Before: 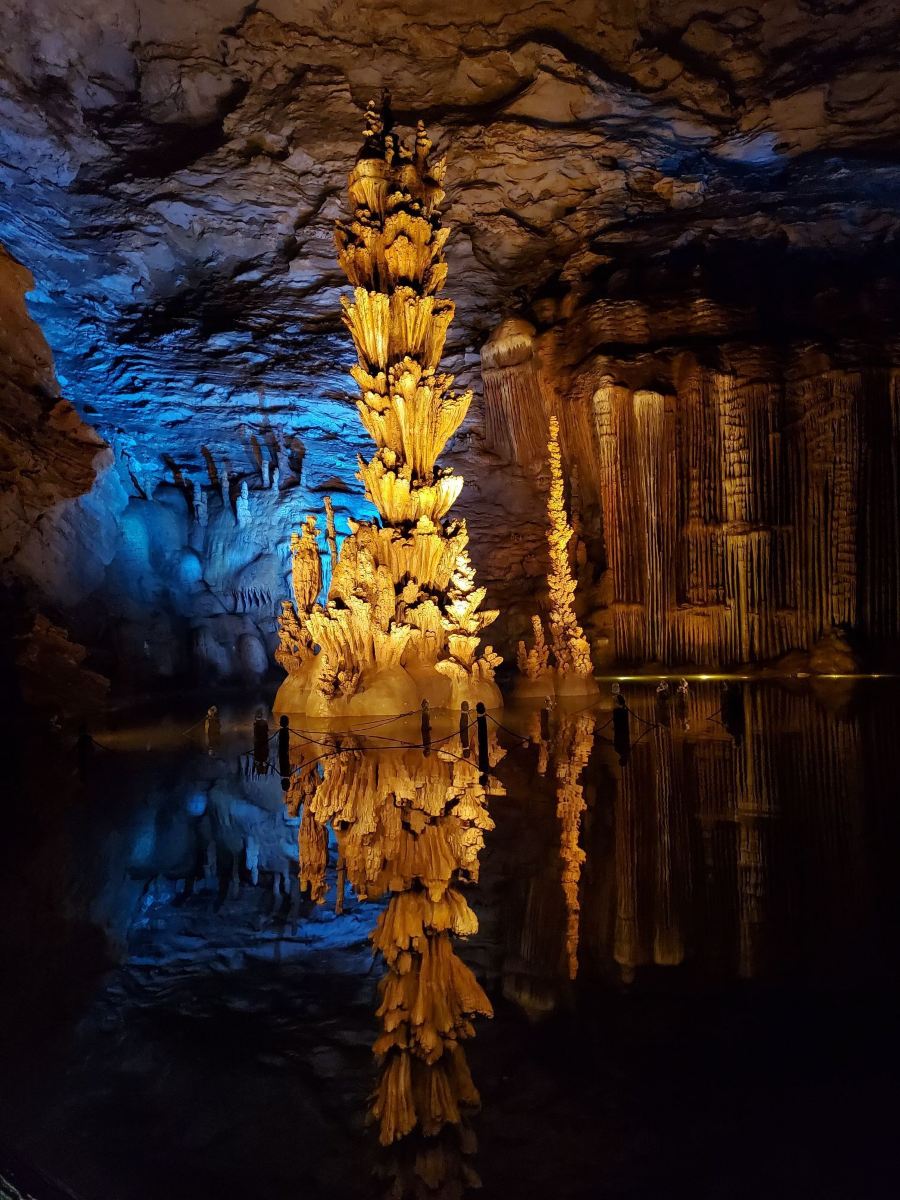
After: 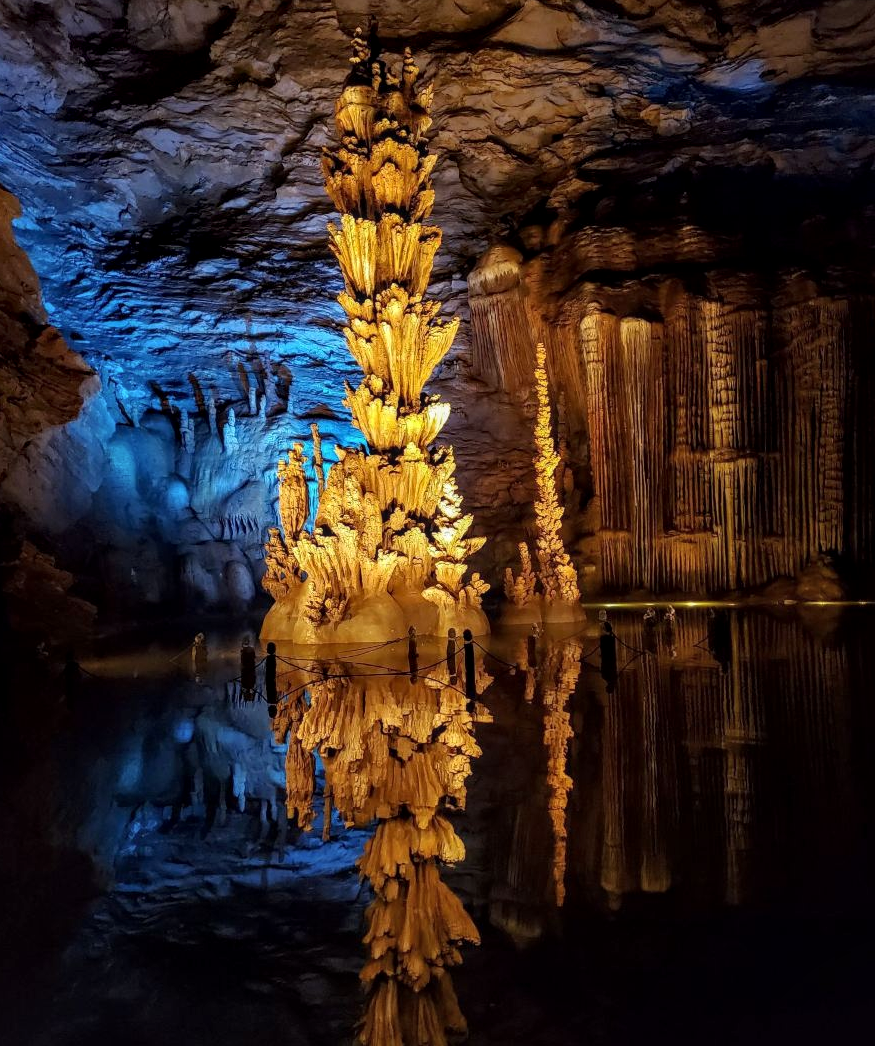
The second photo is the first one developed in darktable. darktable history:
local contrast: on, module defaults
crop: left 1.477%, top 6.116%, right 1.282%, bottom 6.684%
